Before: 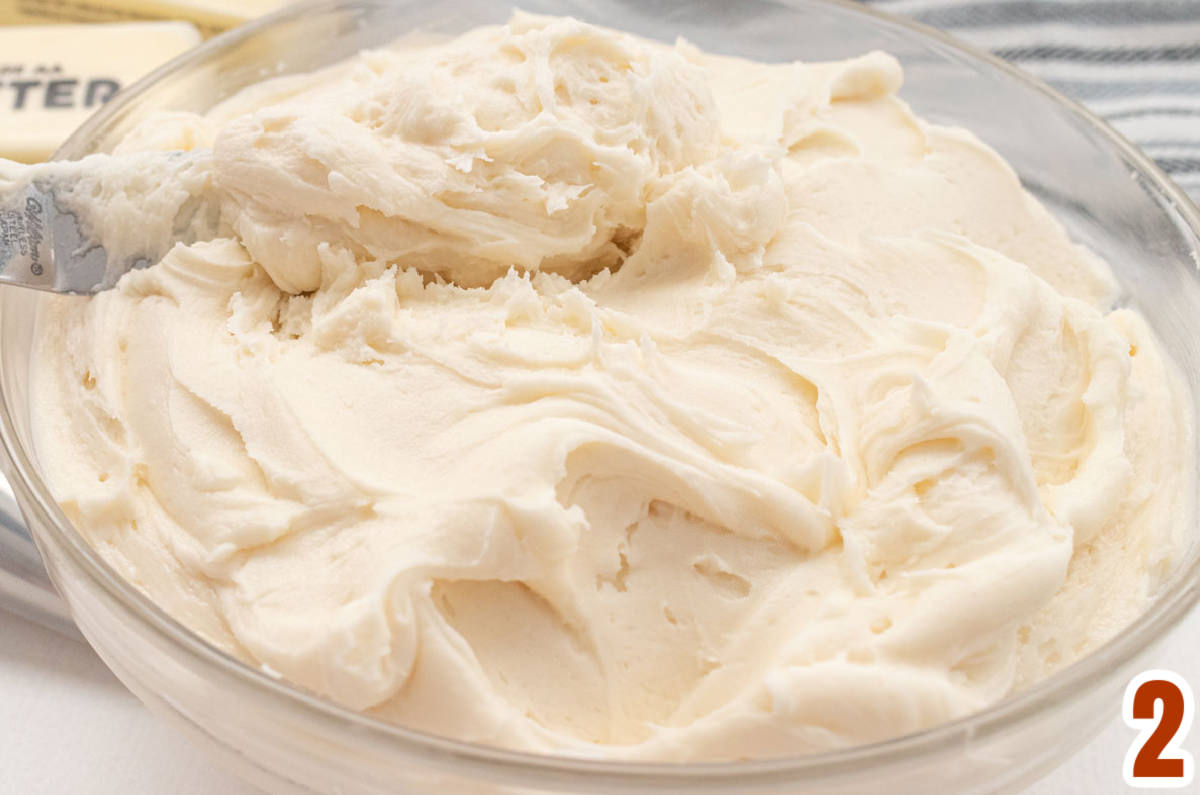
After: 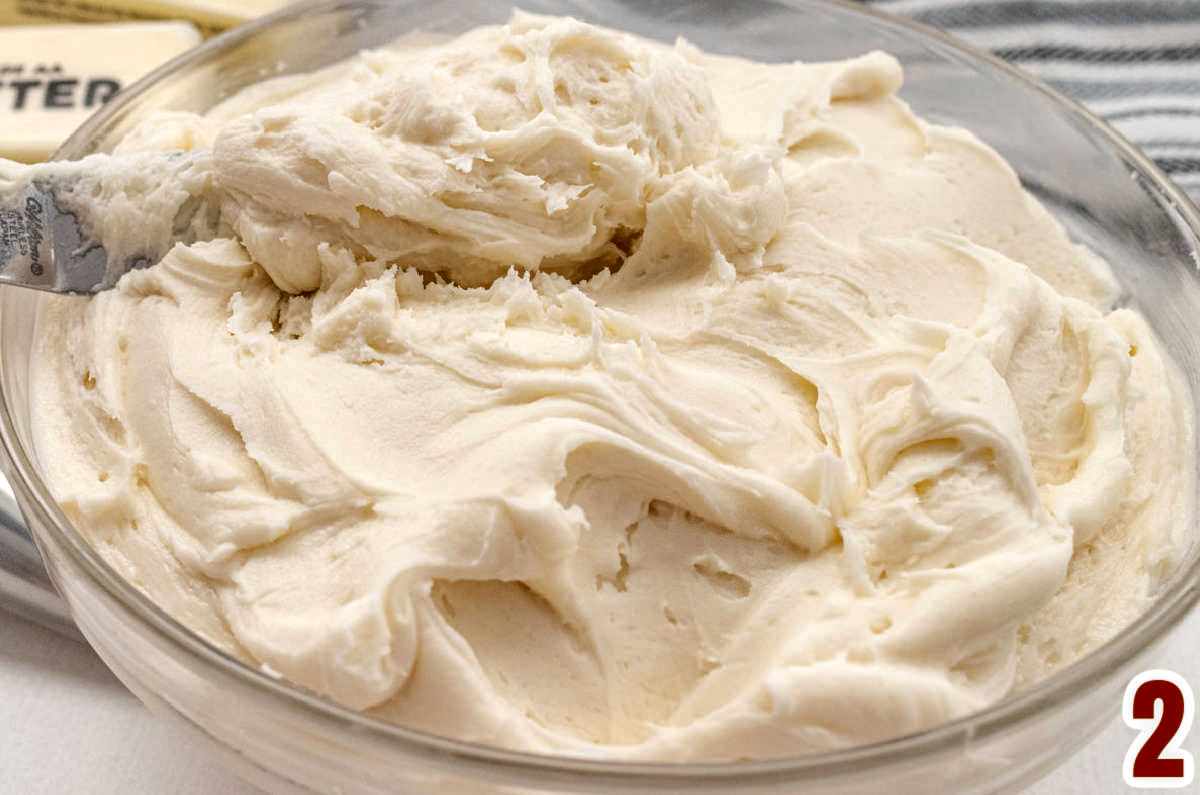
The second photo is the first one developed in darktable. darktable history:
local contrast: detail 130%
shadows and highlights: low approximation 0.01, soften with gaussian
